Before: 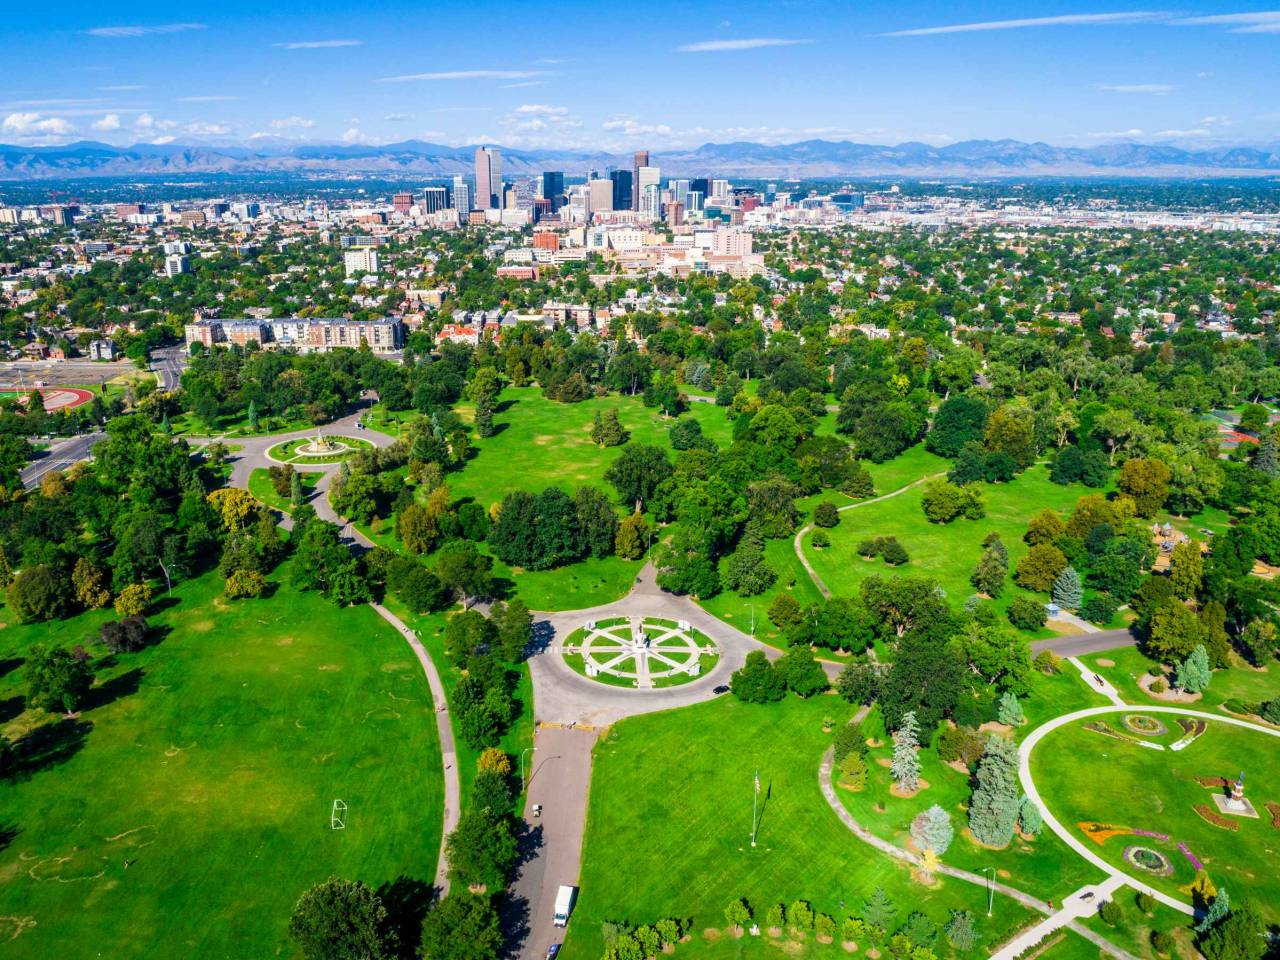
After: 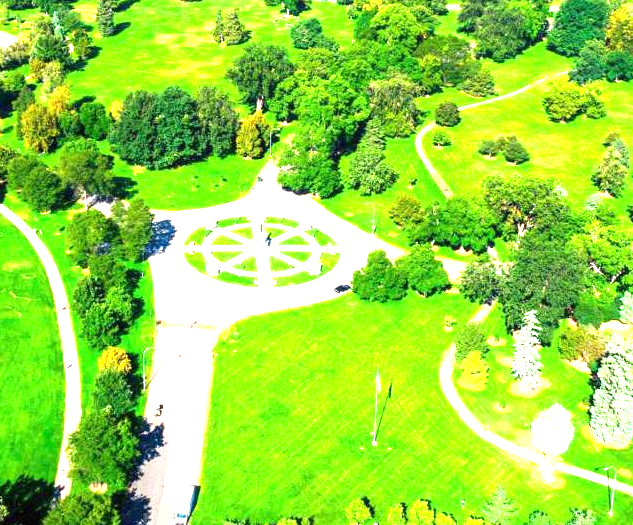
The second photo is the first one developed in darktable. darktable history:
exposure: black level correction 0, exposure 2.088 EV, compensate exposure bias true, compensate highlight preservation false
crop: left 29.672%, top 41.786%, right 20.851%, bottom 3.487%
